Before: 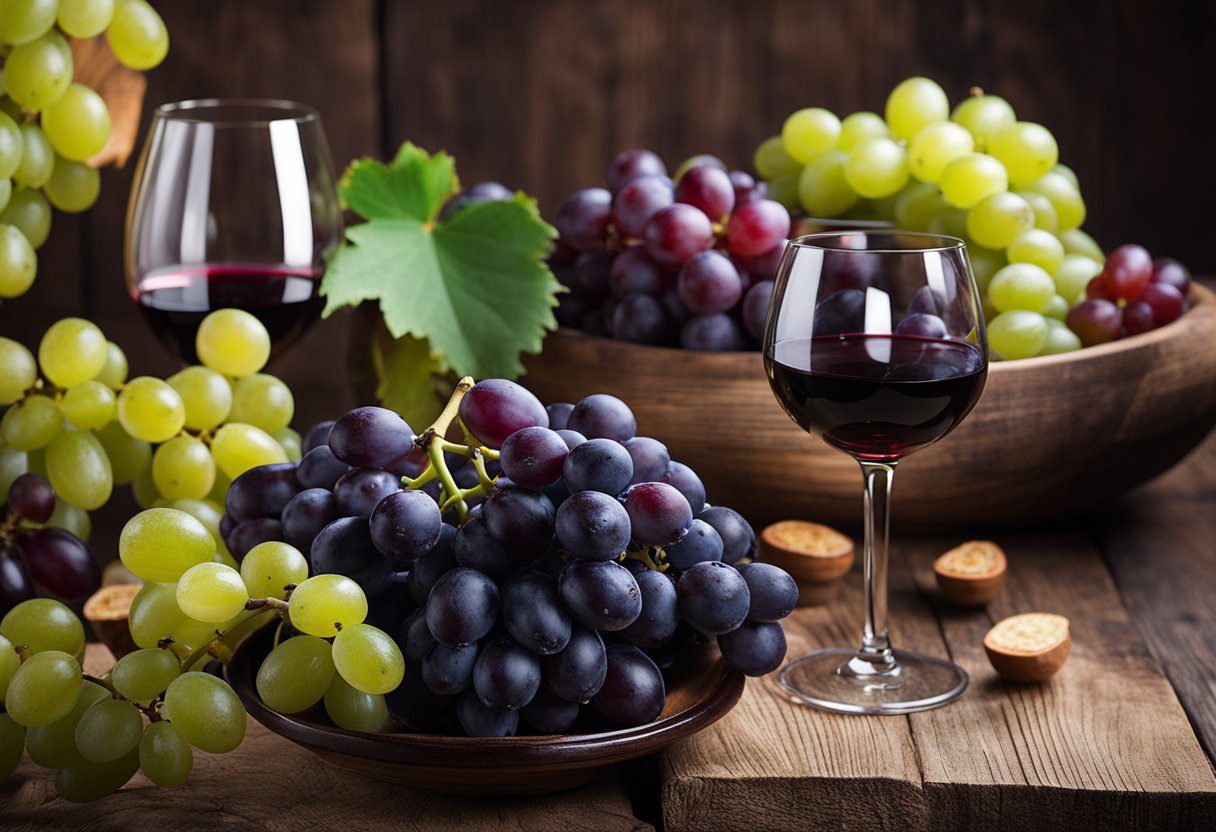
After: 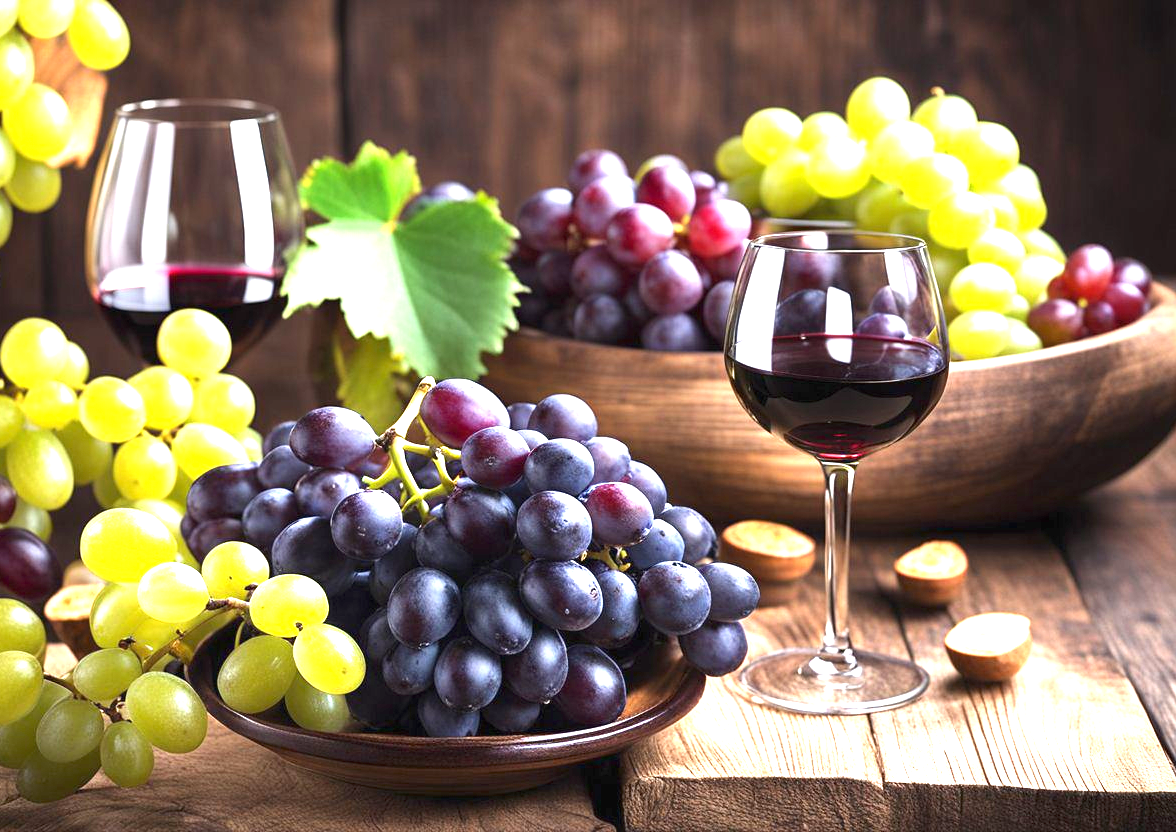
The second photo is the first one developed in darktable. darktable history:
crop and rotate: left 3.238%
exposure: black level correction 0, exposure 2.327 EV, compensate exposure bias true, compensate highlight preservation false
graduated density: rotation 5.63°, offset 76.9
